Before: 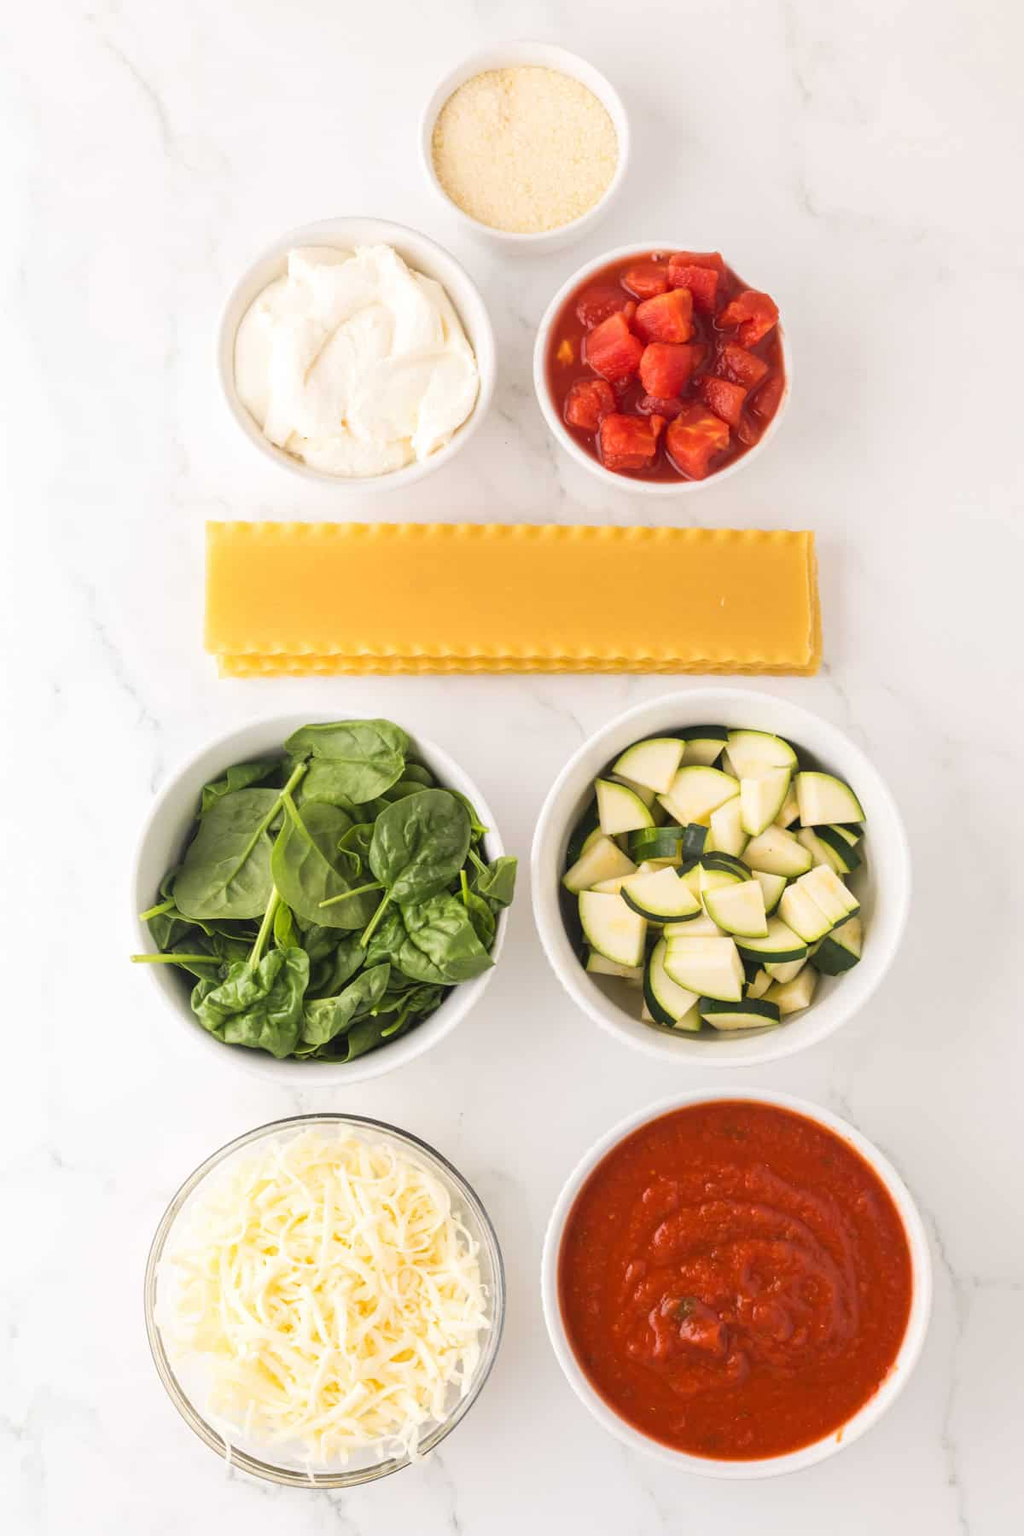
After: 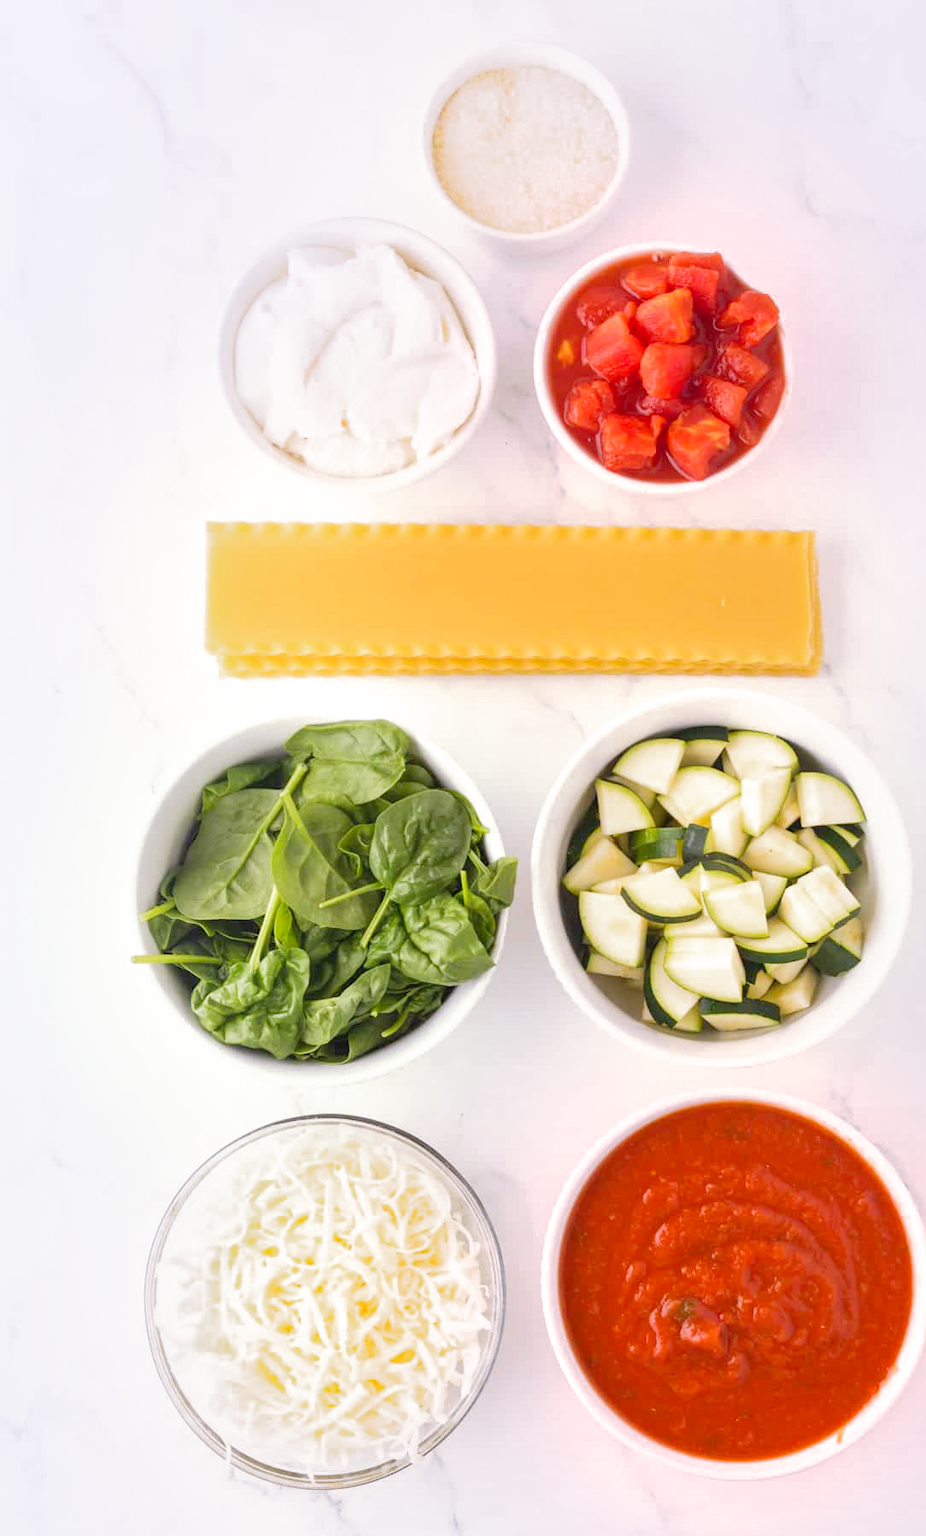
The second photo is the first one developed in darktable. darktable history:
crop: right 9.509%, bottom 0.031%
exposure: exposure 0.556 EV, compensate highlight preservation false
white balance: red 1.004, blue 1.096
filmic rgb: black relative exposure -16 EV, threshold -0.33 EV, transition 3.19 EV, structure ↔ texture 100%, target black luminance 0%, hardness 7.57, latitude 72.96%, contrast 0.908, highlights saturation mix 10%, shadows ↔ highlights balance -0.38%, add noise in highlights 0, preserve chrominance no, color science v4 (2020), iterations of high-quality reconstruction 10, enable highlight reconstruction true
